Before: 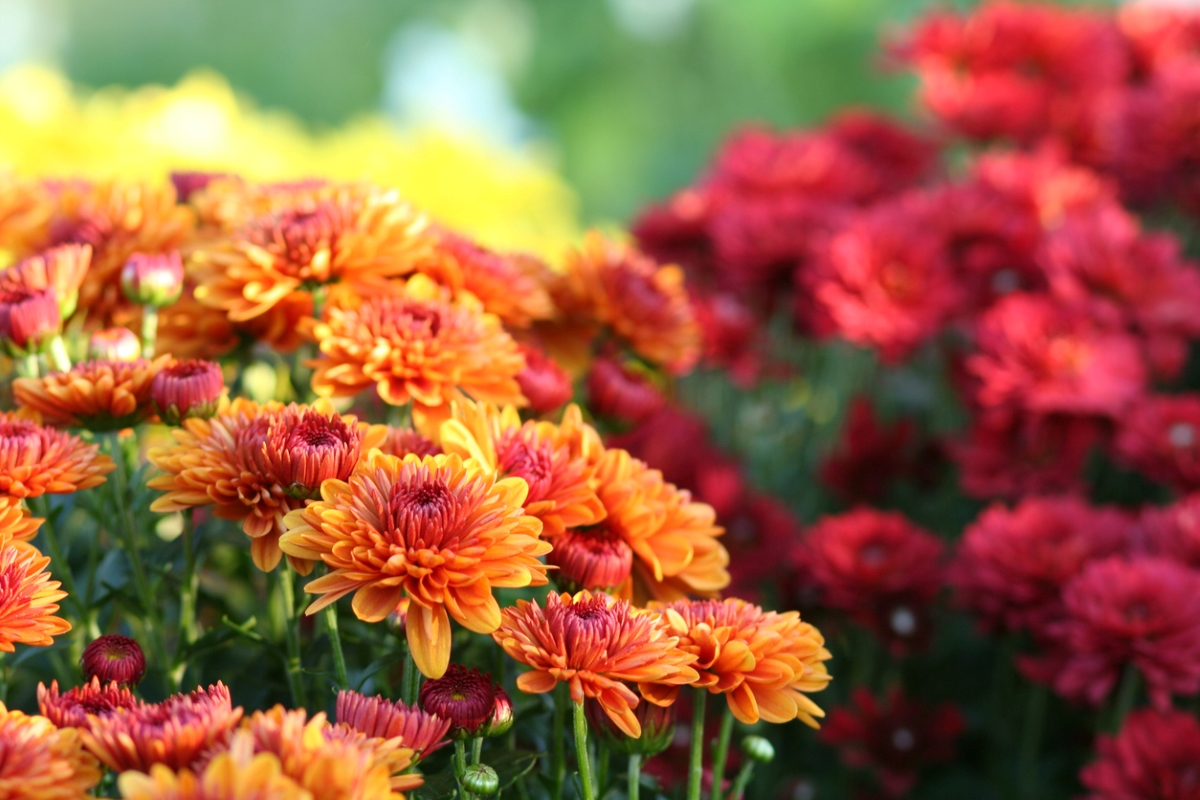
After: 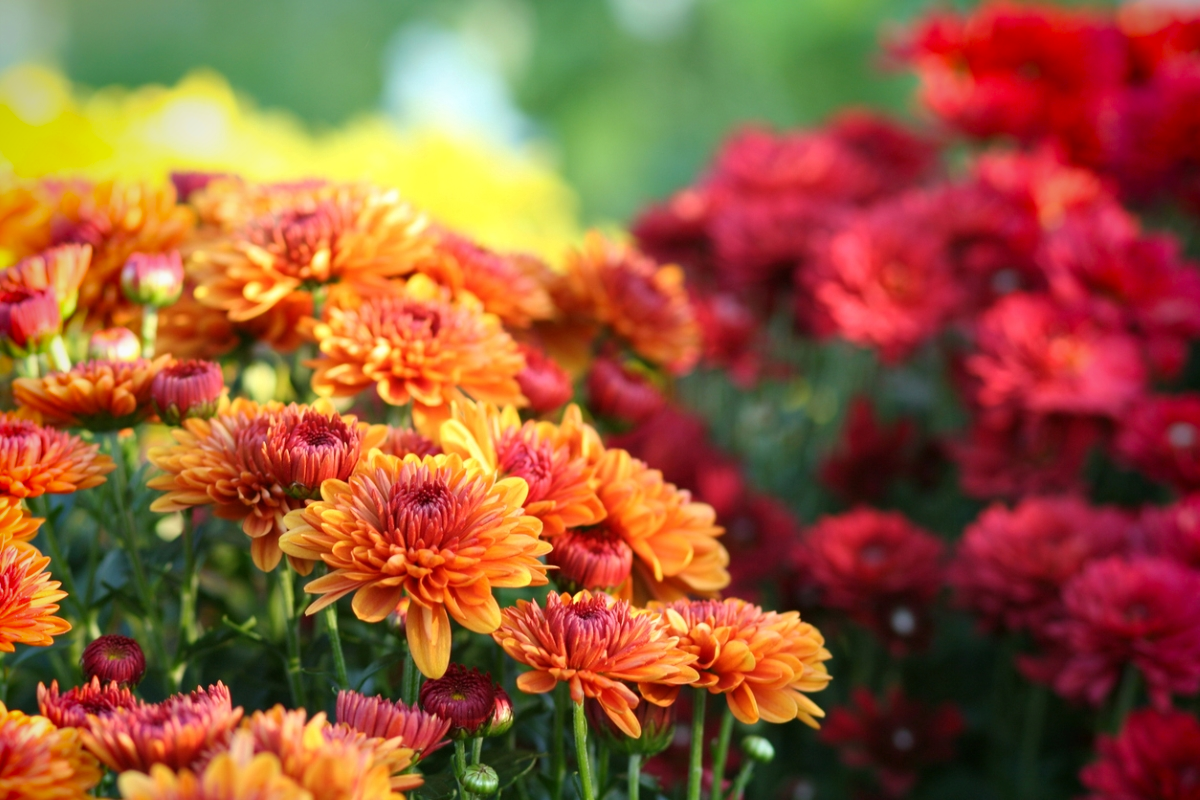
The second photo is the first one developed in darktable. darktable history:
vignetting: fall-off start 79.81%, saturation 0.381, center (-0.025, 0.404)
